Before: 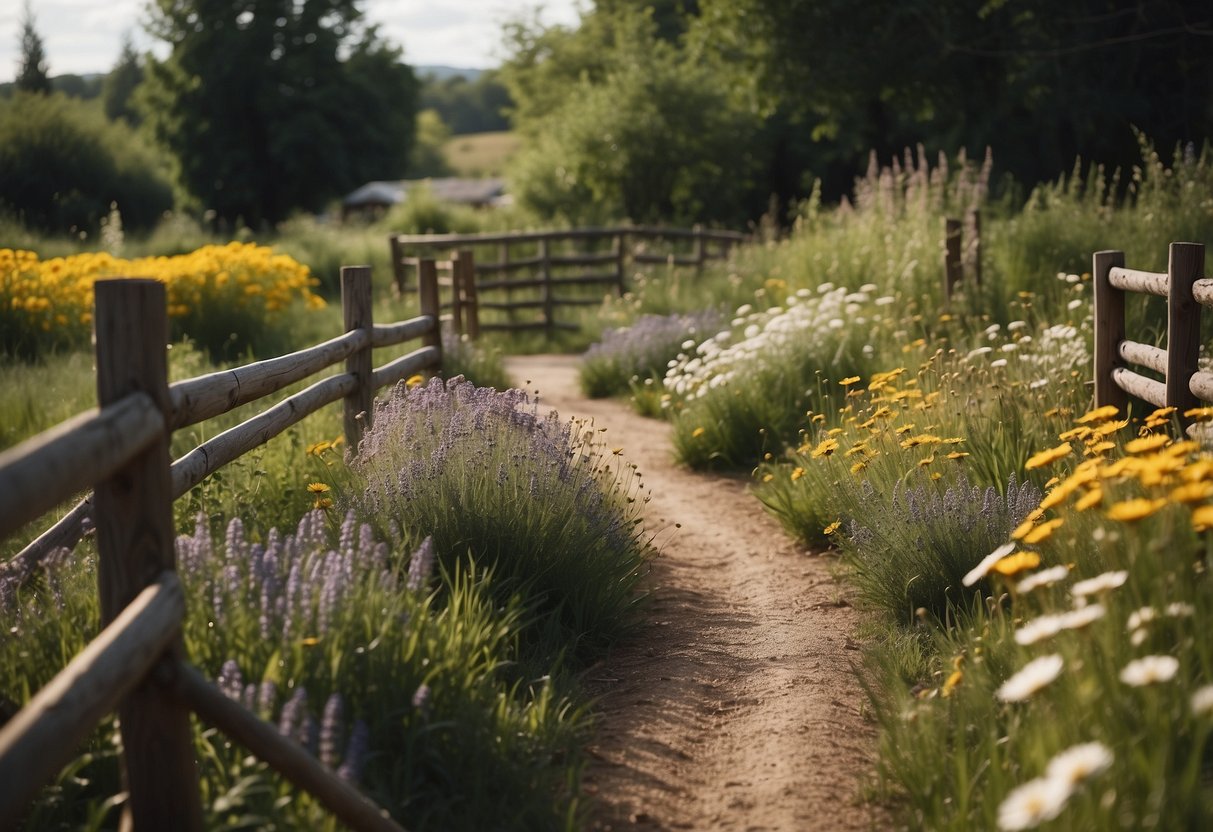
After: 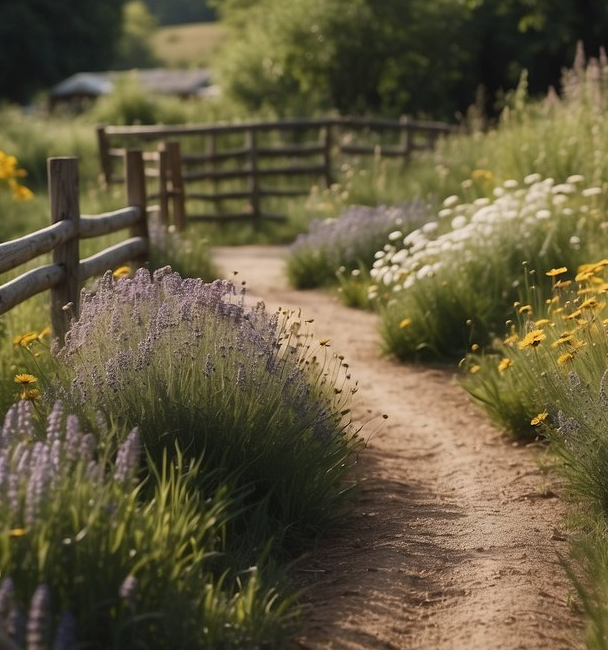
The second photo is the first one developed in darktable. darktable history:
crop and rotate: angle 0.012°, left 24.194%, top 13.164%, right 25.614%, bottom 8.624%
